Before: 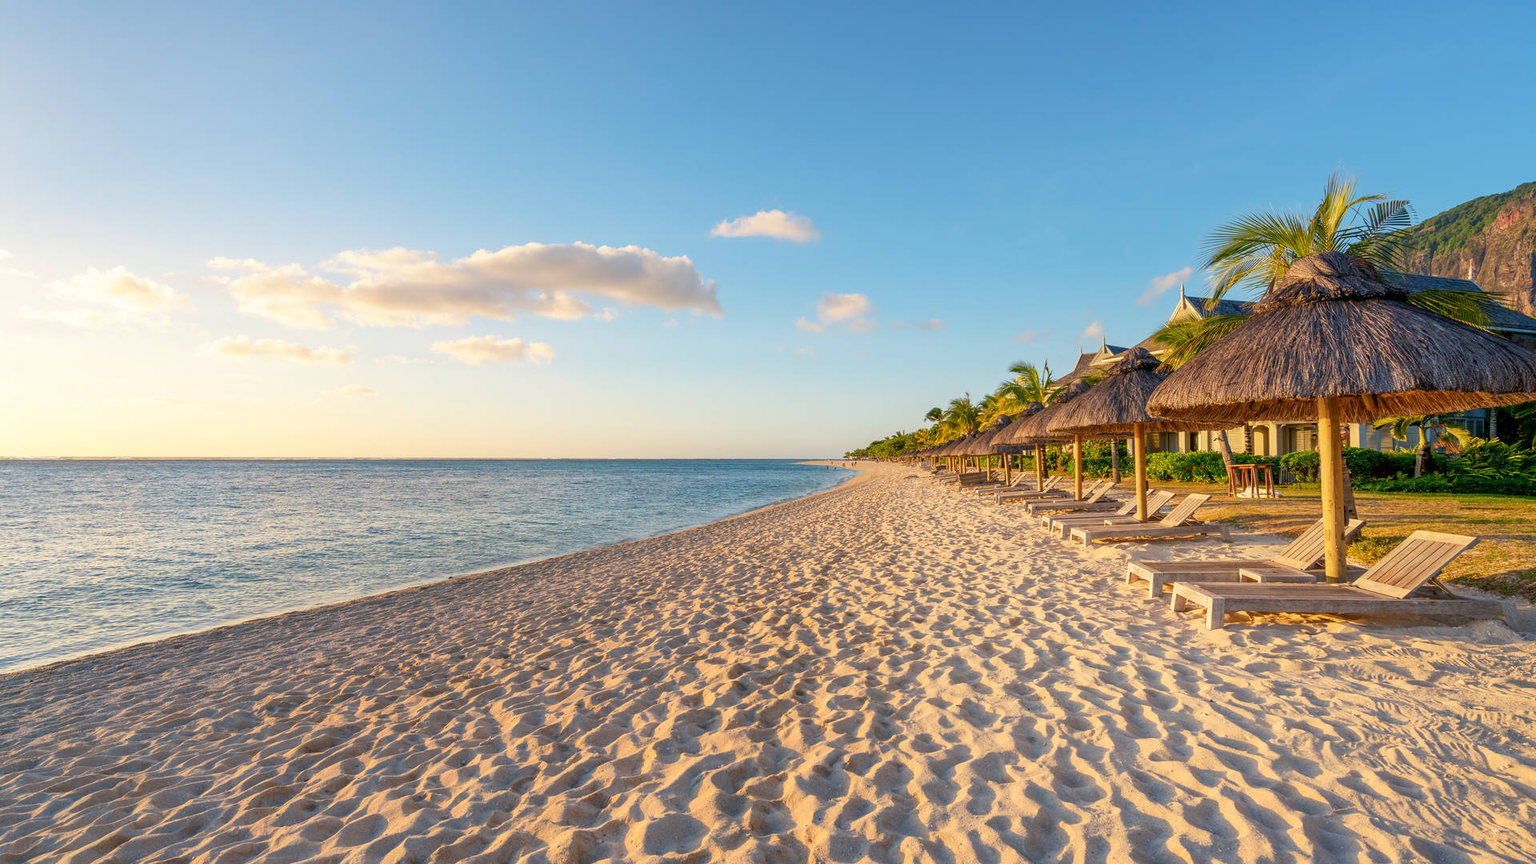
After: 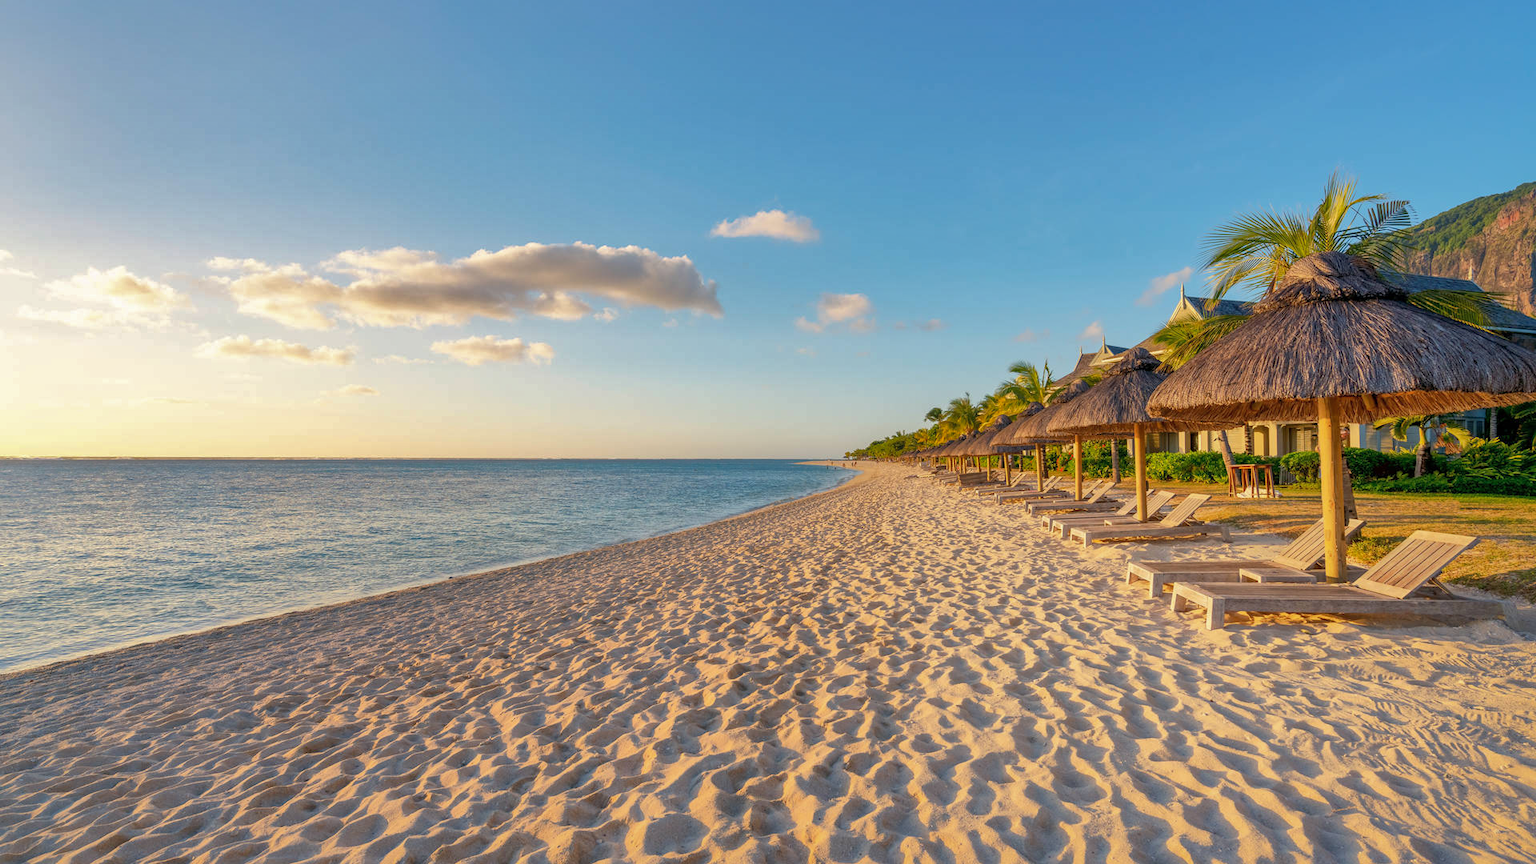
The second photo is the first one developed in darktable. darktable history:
shadows and highlights: shadows 40, highlights -60
